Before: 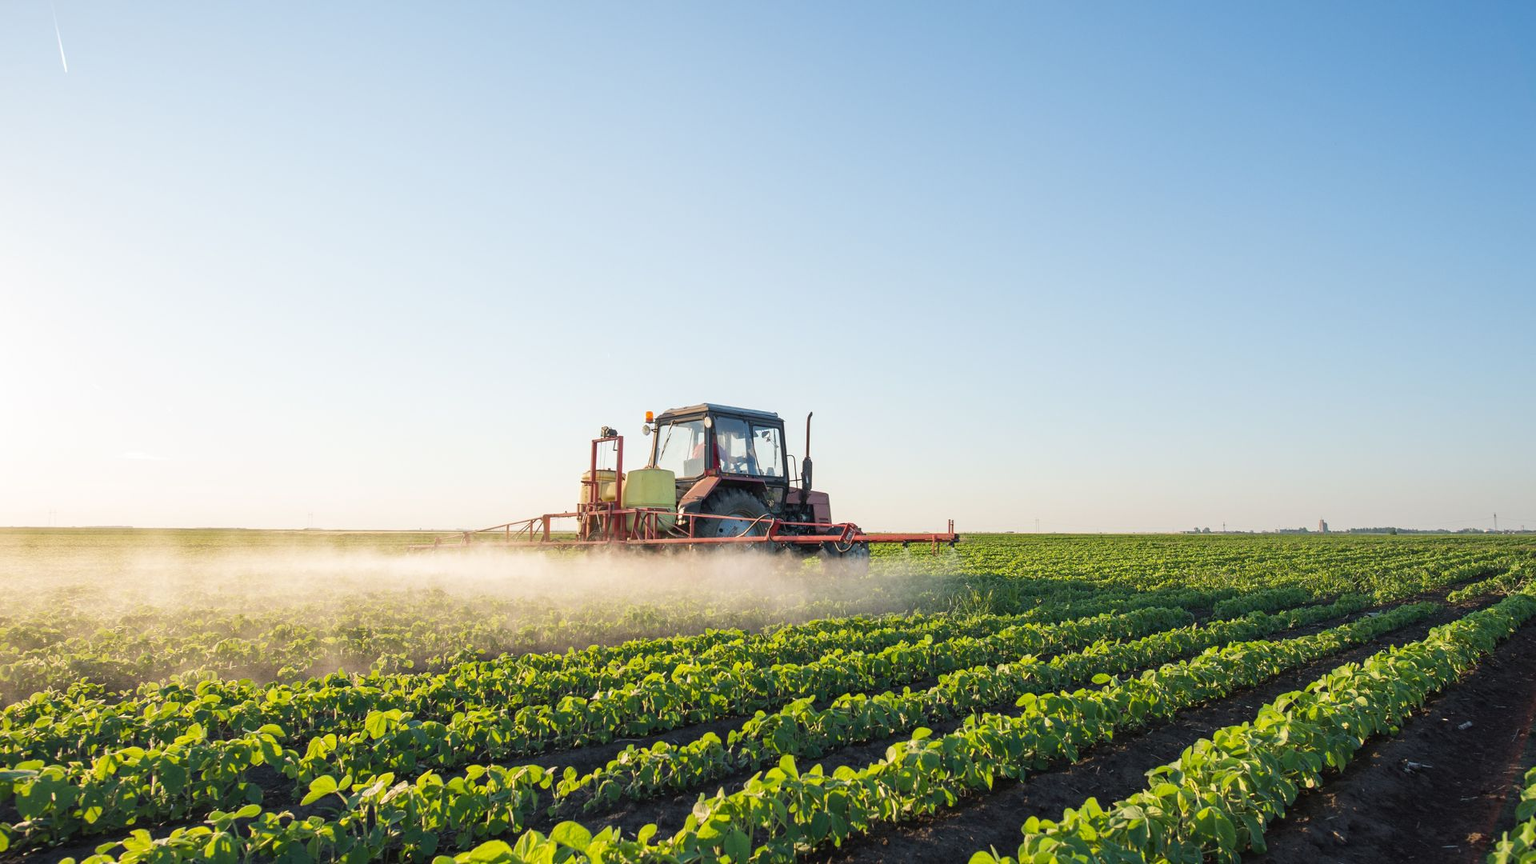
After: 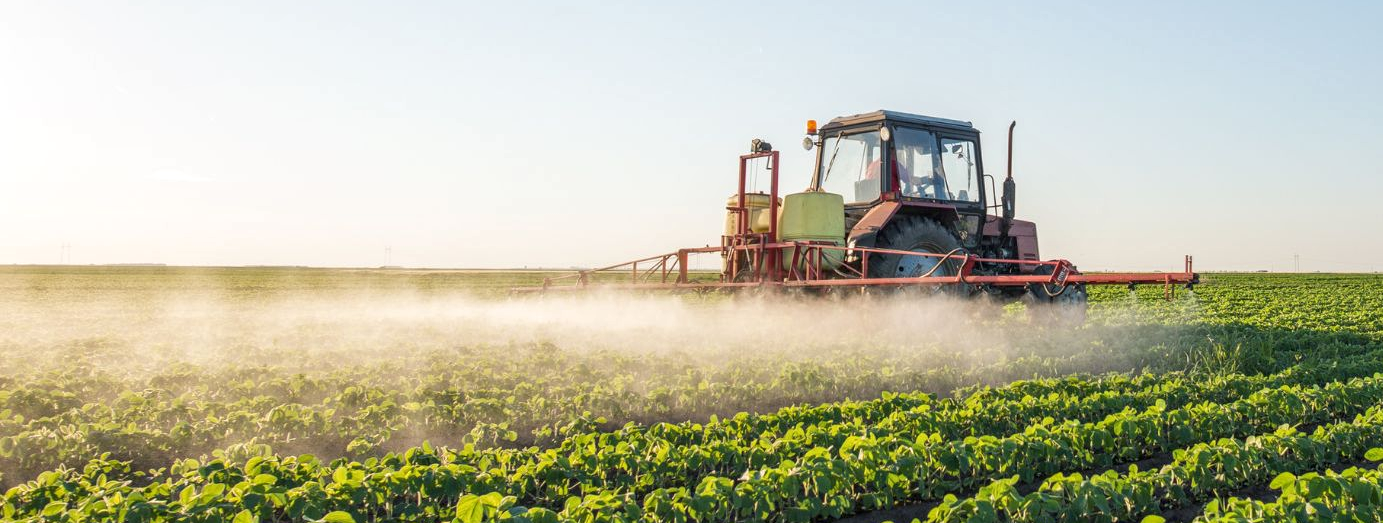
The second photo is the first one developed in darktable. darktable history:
crop: top 36.498%, right 27.964%, bottom 14.995%
local contrast: on, module defaults
